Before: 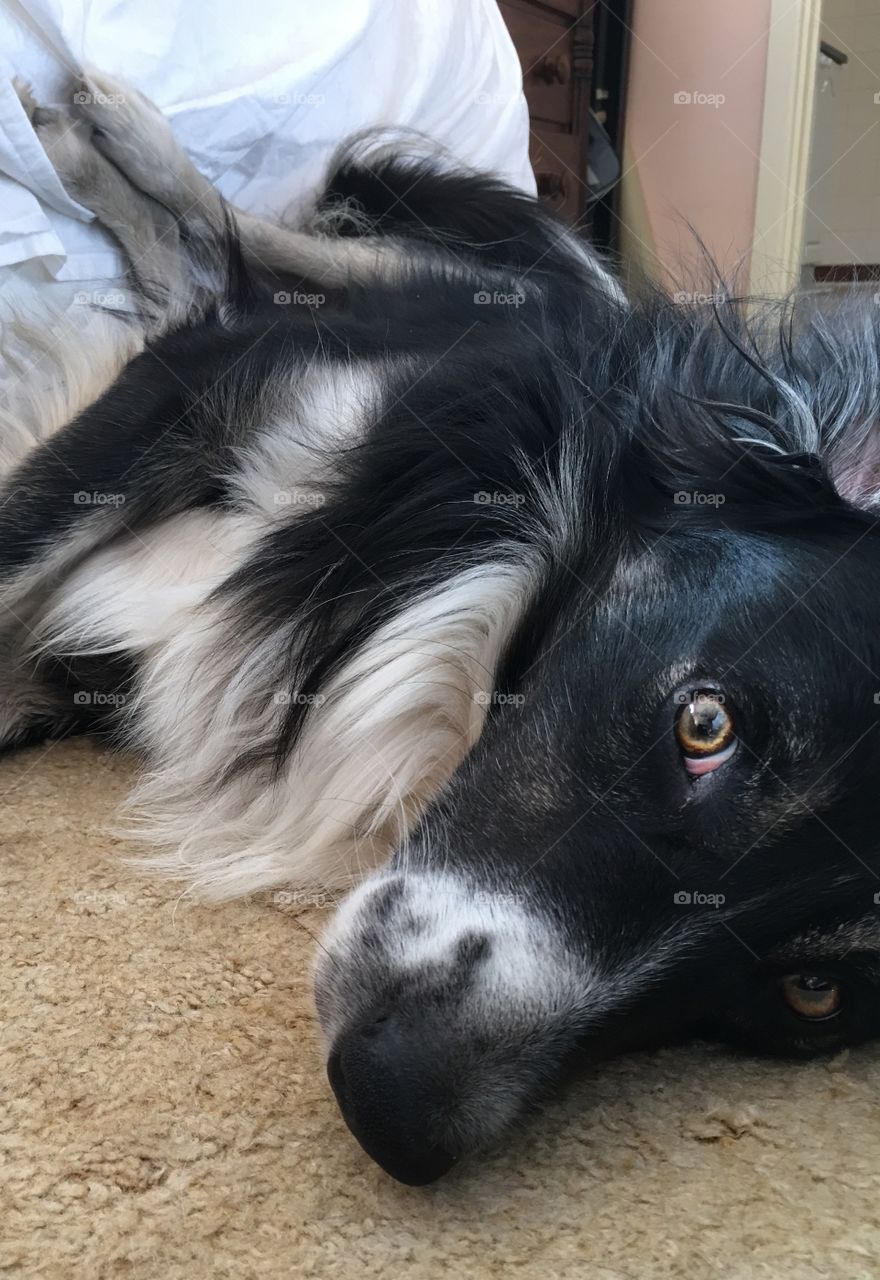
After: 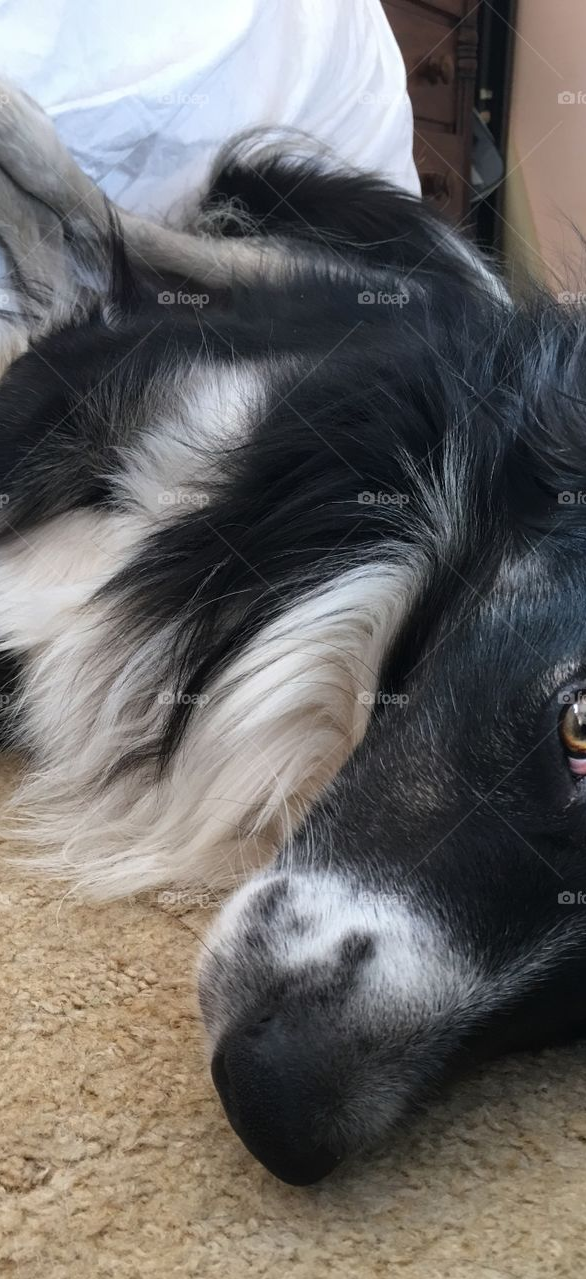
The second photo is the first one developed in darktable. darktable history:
crop and rotate: left 13.382%, right 19.915%
